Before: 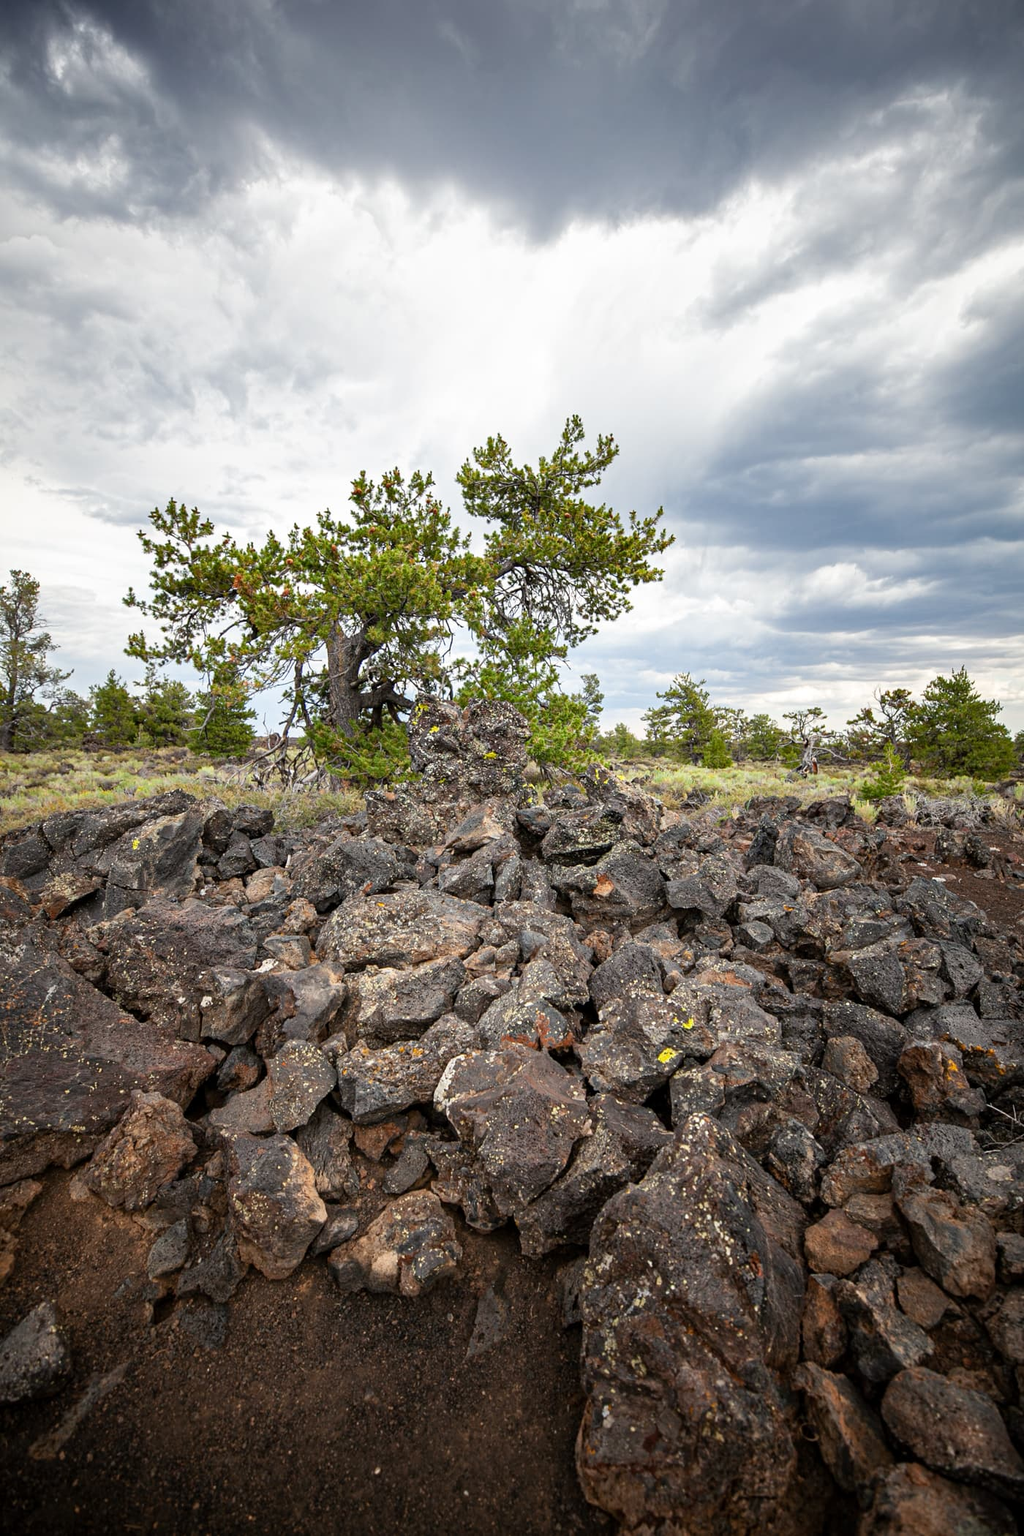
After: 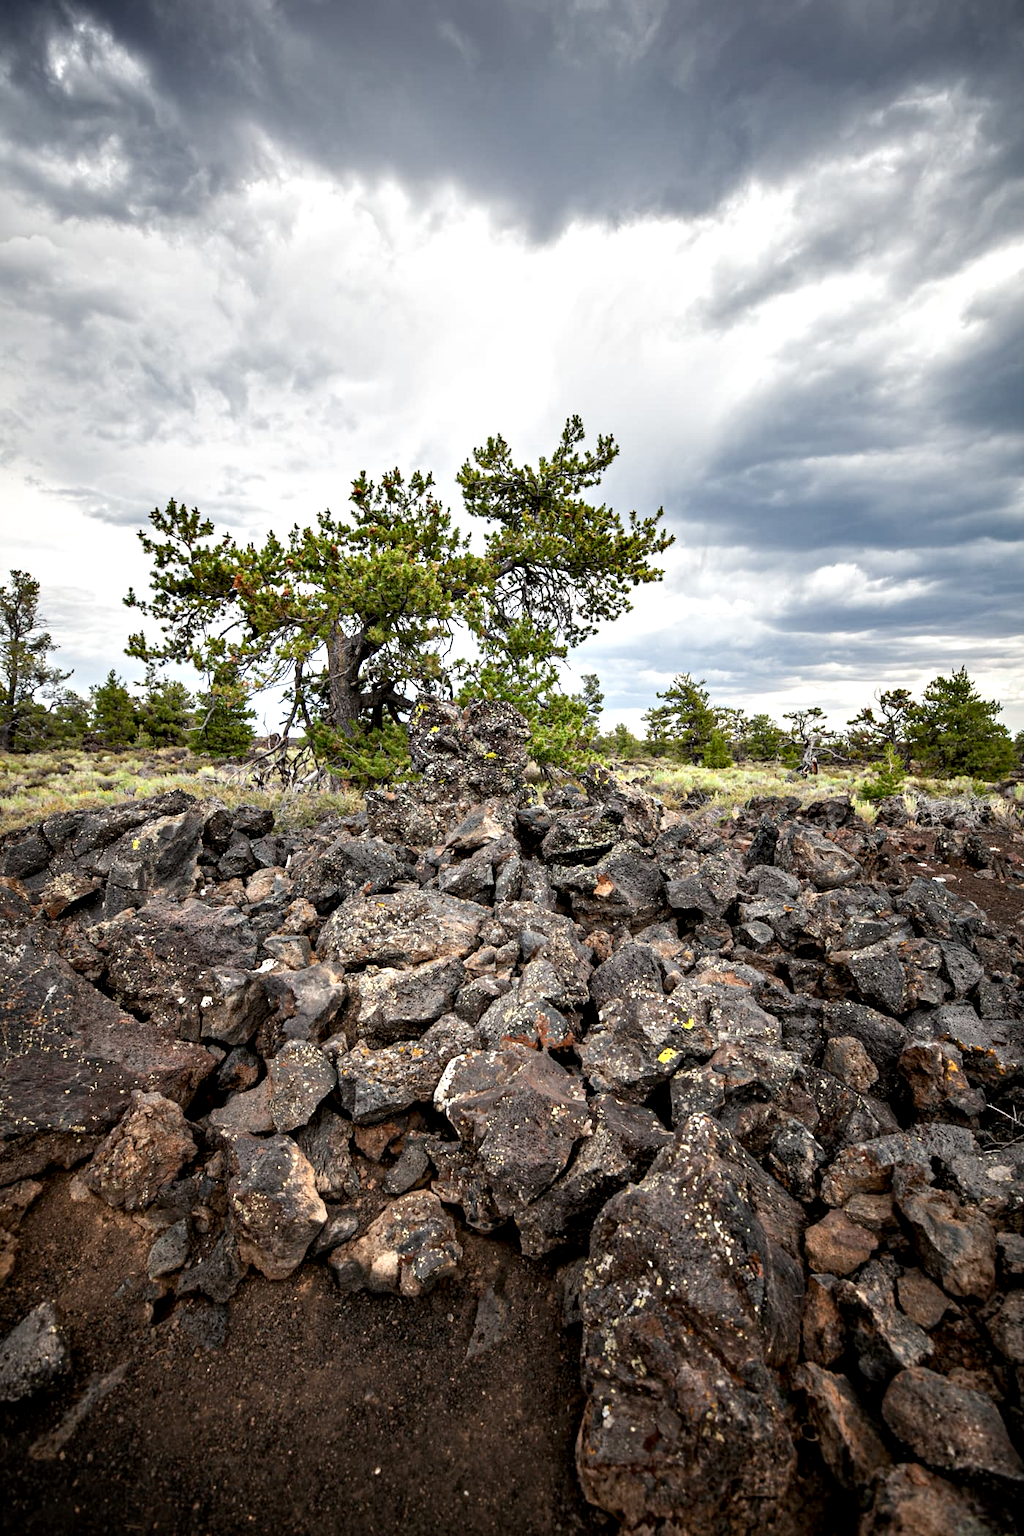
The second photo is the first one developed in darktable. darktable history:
contrast equalizer: octaves 7, y [[0.545, 0.572, 0.59, 0.59, 0.571, 0.545], [0.5 ×6], [0.5 ×6], [0 ×6], [0 ×6]]
